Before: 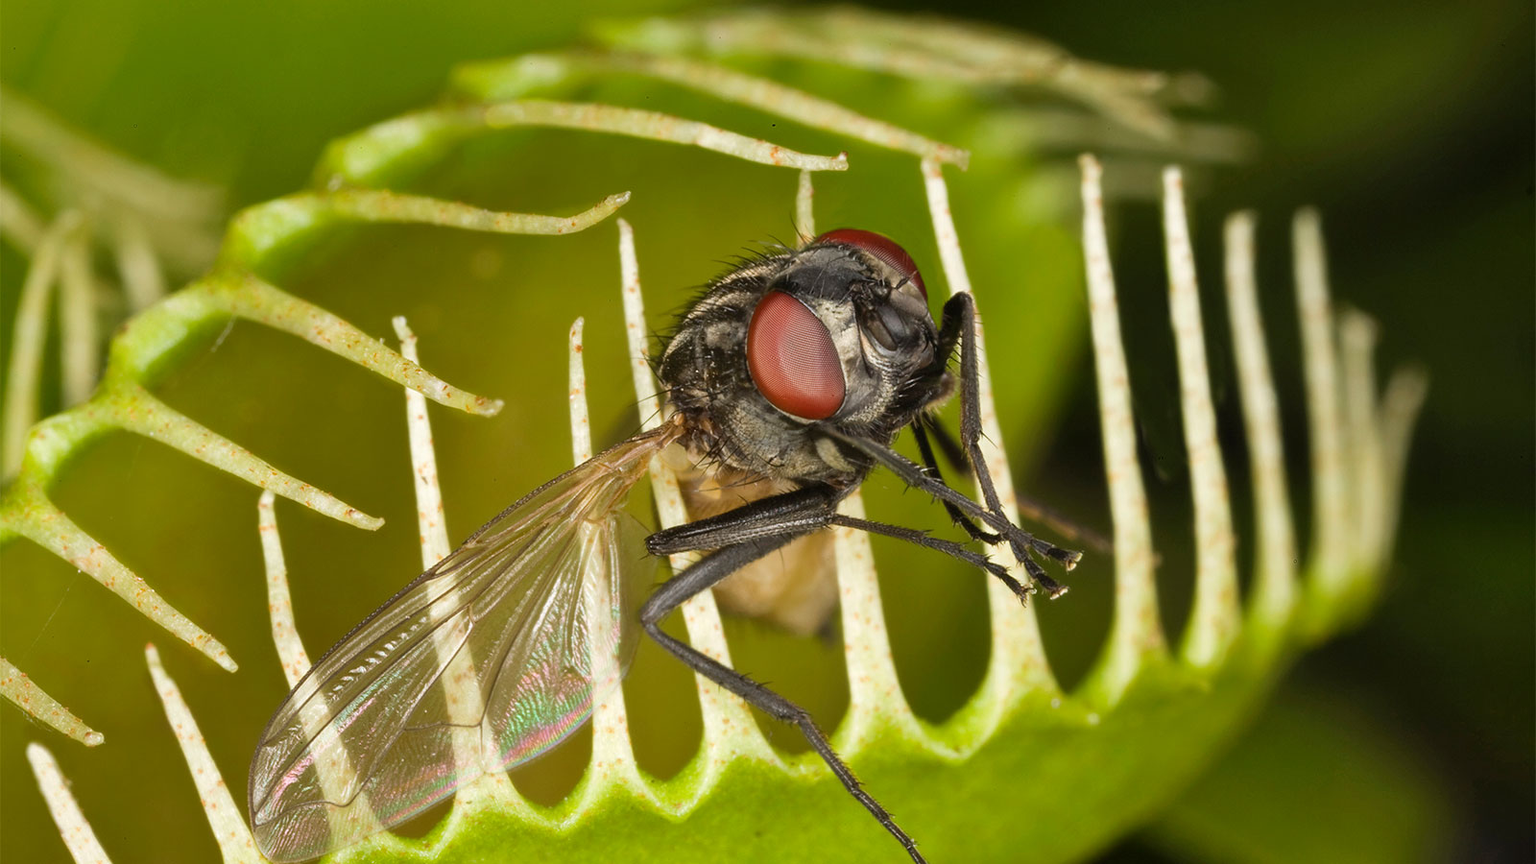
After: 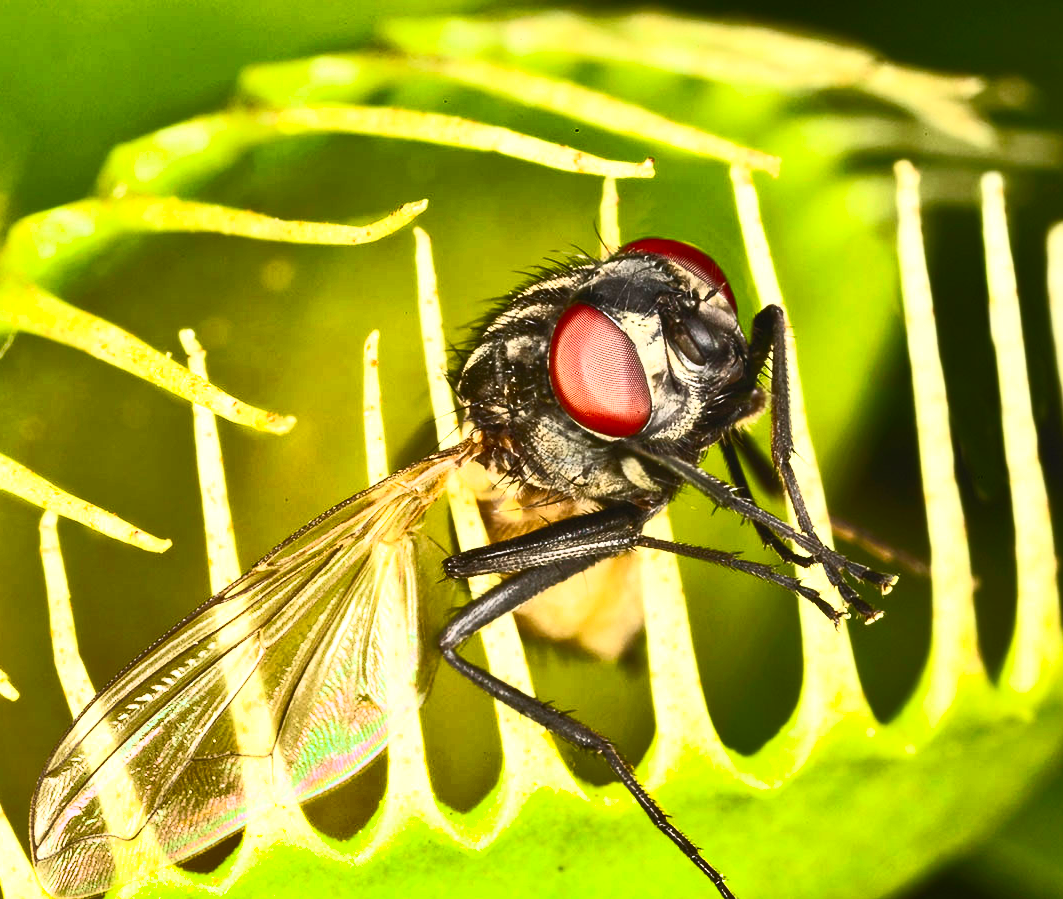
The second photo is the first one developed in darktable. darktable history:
shadows and highlights: shadows 13.57, white point adjustment 1.33, soften with gaussian
tone equalizer: on, module defaults
contrast brightness saturation: contrast 0.846, brightness 0.595, saturation 0.598
crop and rotate: left 14.322%, right 19.182%
